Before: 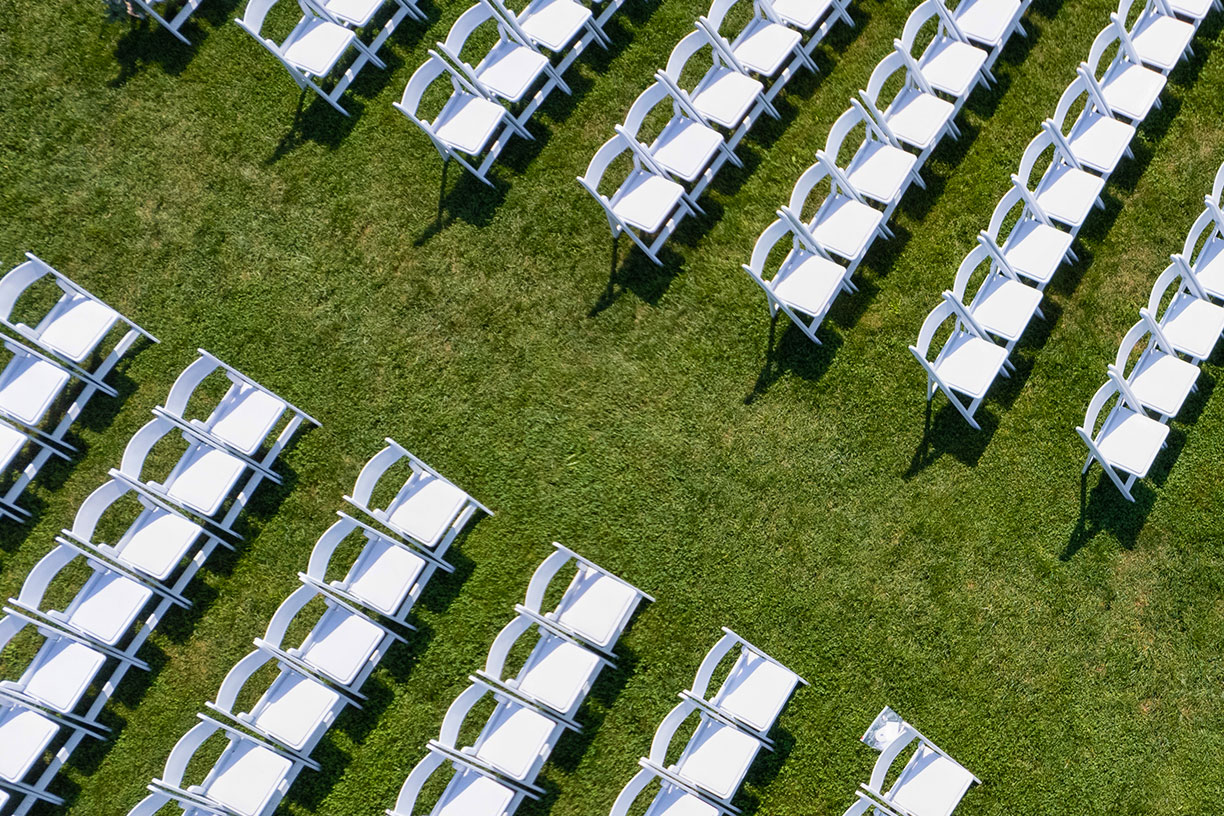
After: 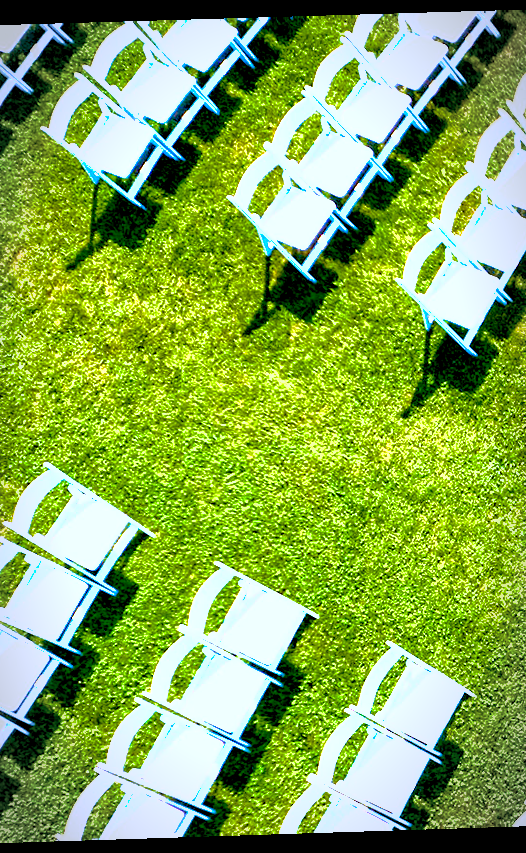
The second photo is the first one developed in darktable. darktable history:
crop: left 28.583%, right 29.231%
exposure: black level correction 0.009, exposure 1.425 EV, compensate highlight preservation false
vignetting: automatic ratio true
white balance: red 0.948, green 1.02, blue 1.176
color balance: mode lift, gamma, gain (sRGB), lift [1, 0.99, 1.01, 0.992], gamma [1, 1.037, 0.974, 0.963]
shadows and highlights: on, module defaults
rotate and perspective: rotation -1.77°, lens shift (horizontal) 0.004, automatic cropping off
color balance rgb: linear chroma grading › global chroma 25%, perceptual saturation grading › global saturation 40%, perceptual saturation grading › highlights -50%, perceptual saturation grading › shadows 30%, perceptual brilliance grading › global brilliance 25%, global vibrance 60%
